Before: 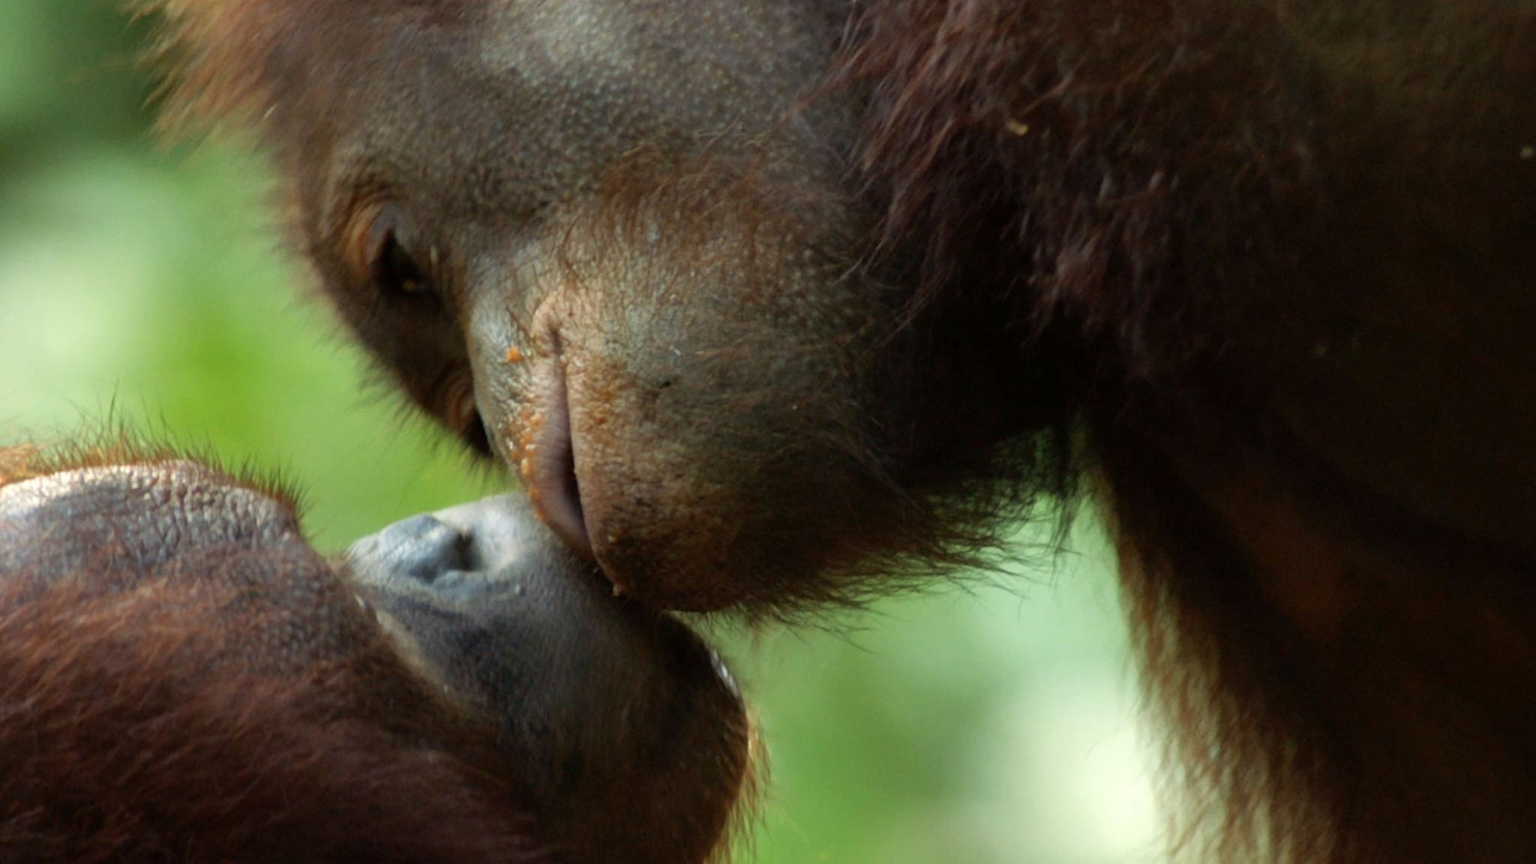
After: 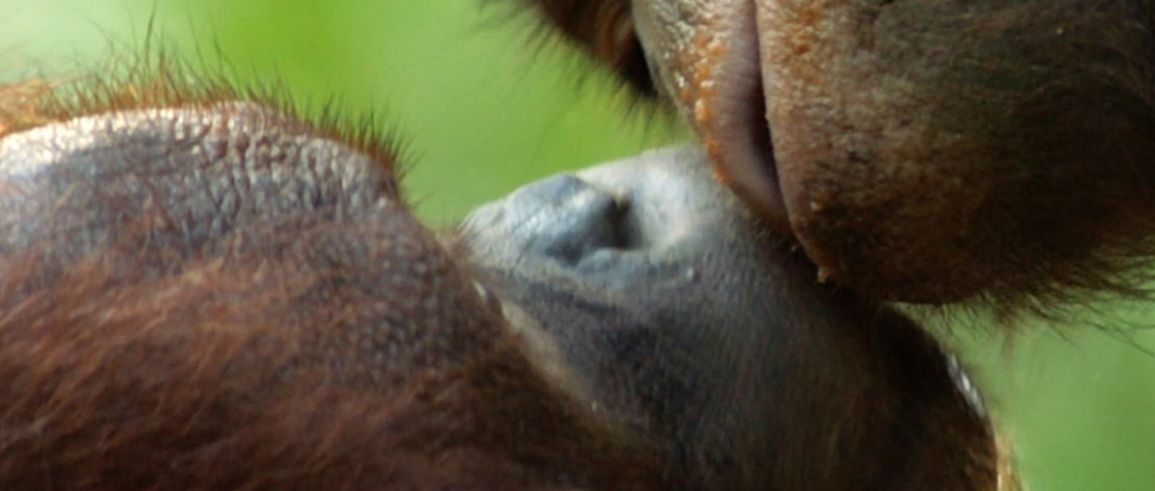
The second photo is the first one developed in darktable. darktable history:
exposure: compensate highlight preservation false
crop: top 44.483%, right 43.593%, bottom 12.892%
